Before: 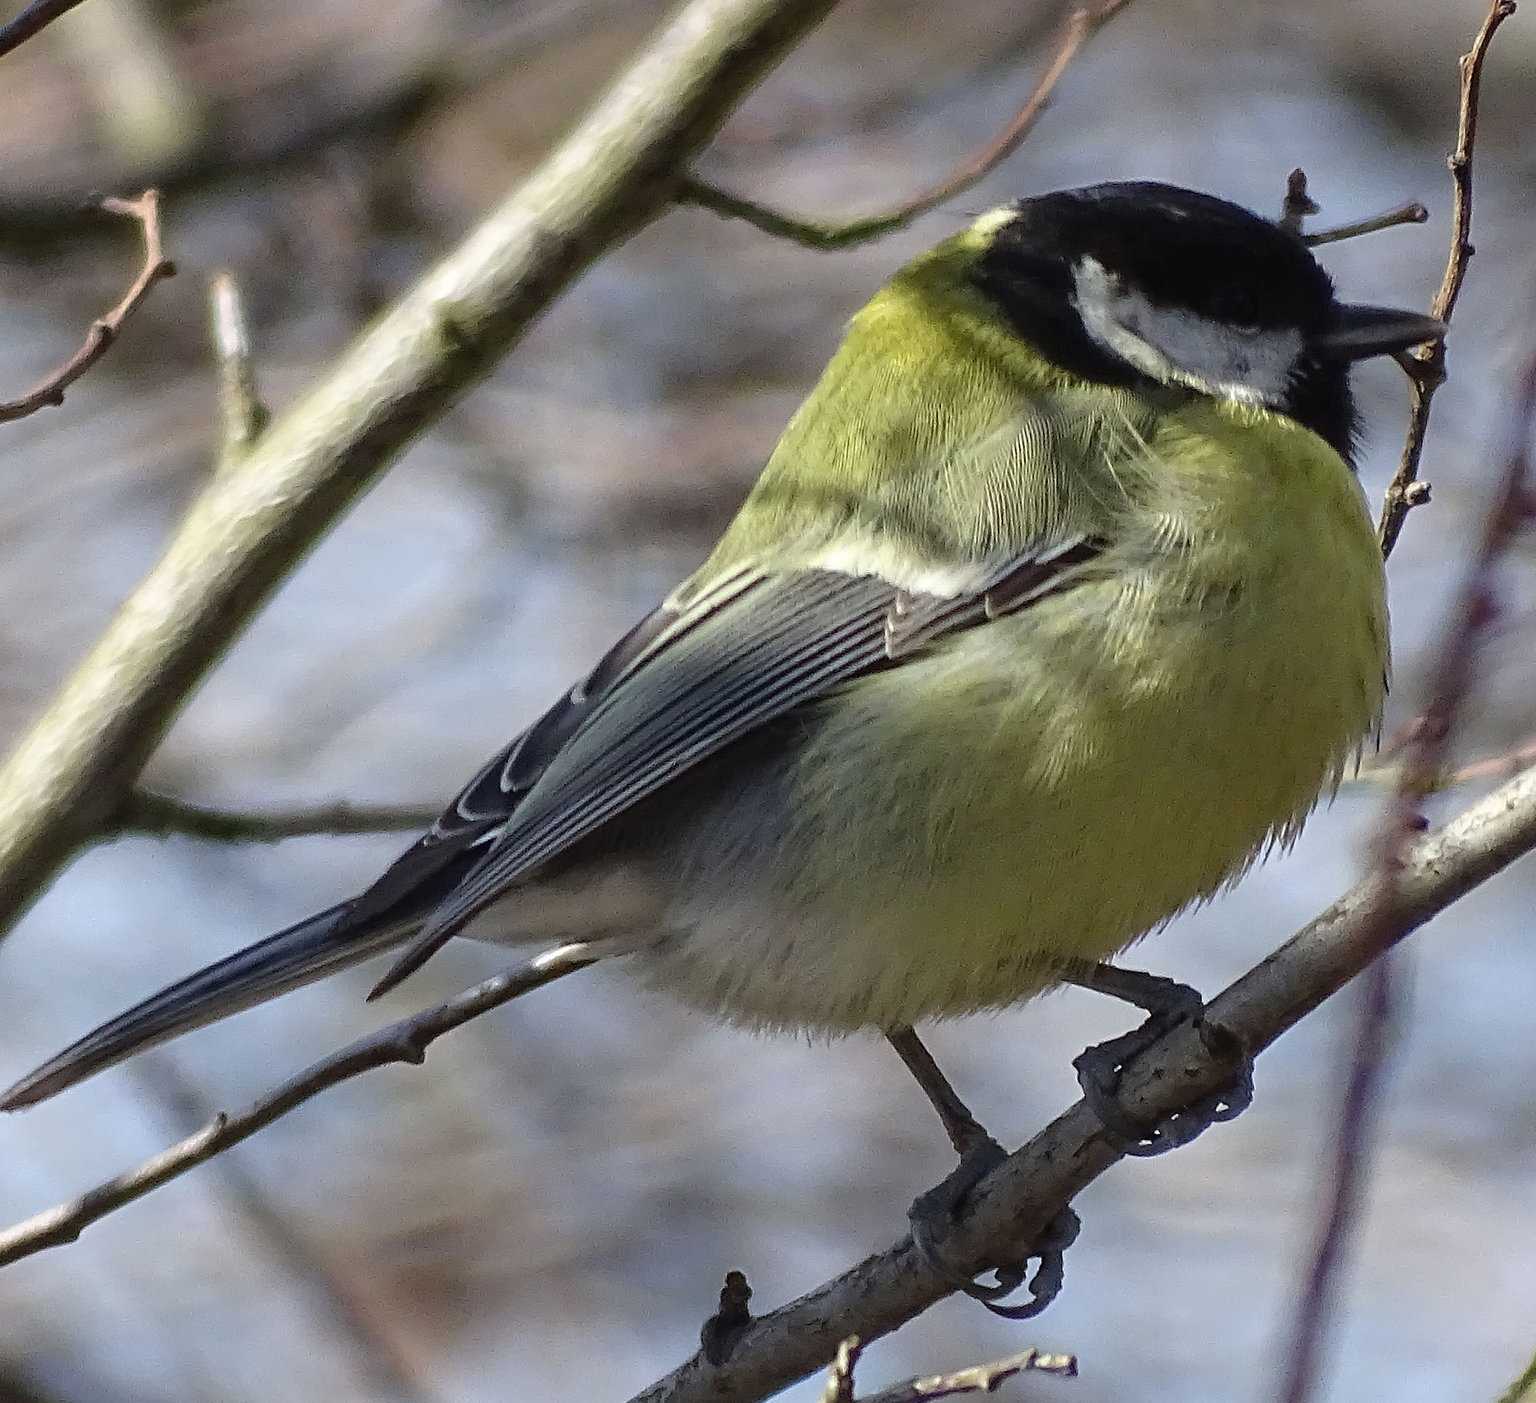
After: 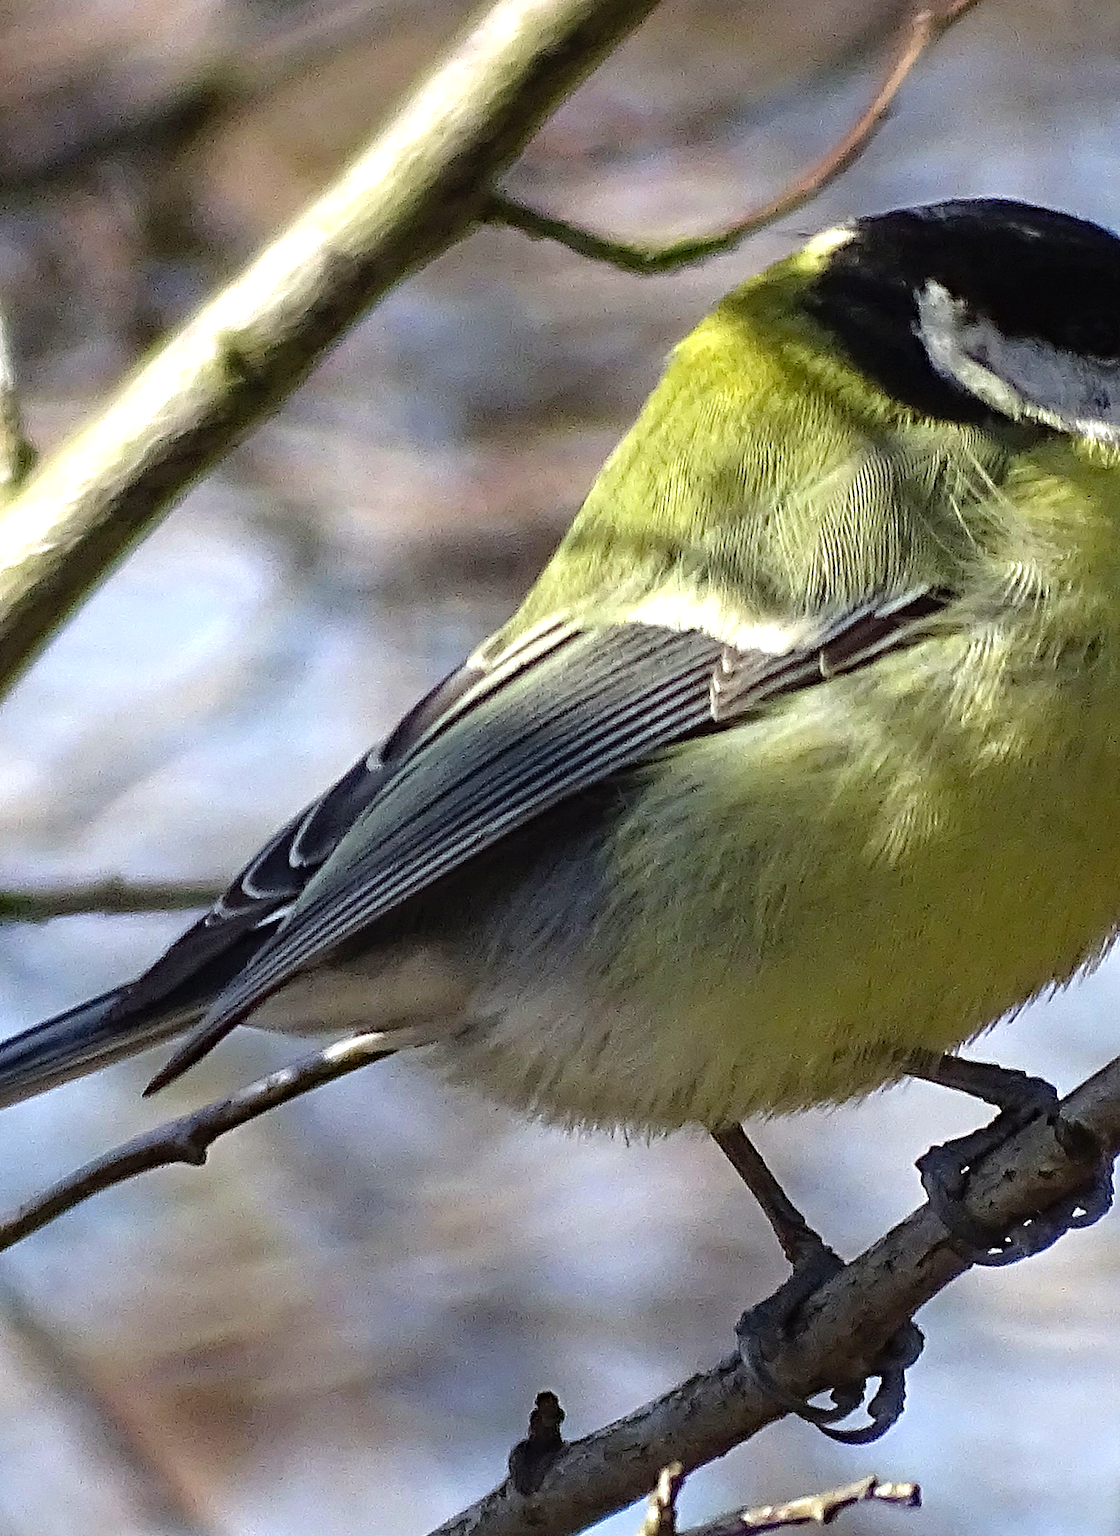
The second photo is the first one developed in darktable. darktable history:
crop: left 15.419%, right 17.914%
exposure: black level correction 0, exposure -0.721 EV, compensate highlight preservation false
haze removal: strength 0.29, distance 0.25, compatibility mode true, adaptive false
sigmoid: contrast 1.22, skew 0.65
levels: levels [0, 0.352, 0.703]
